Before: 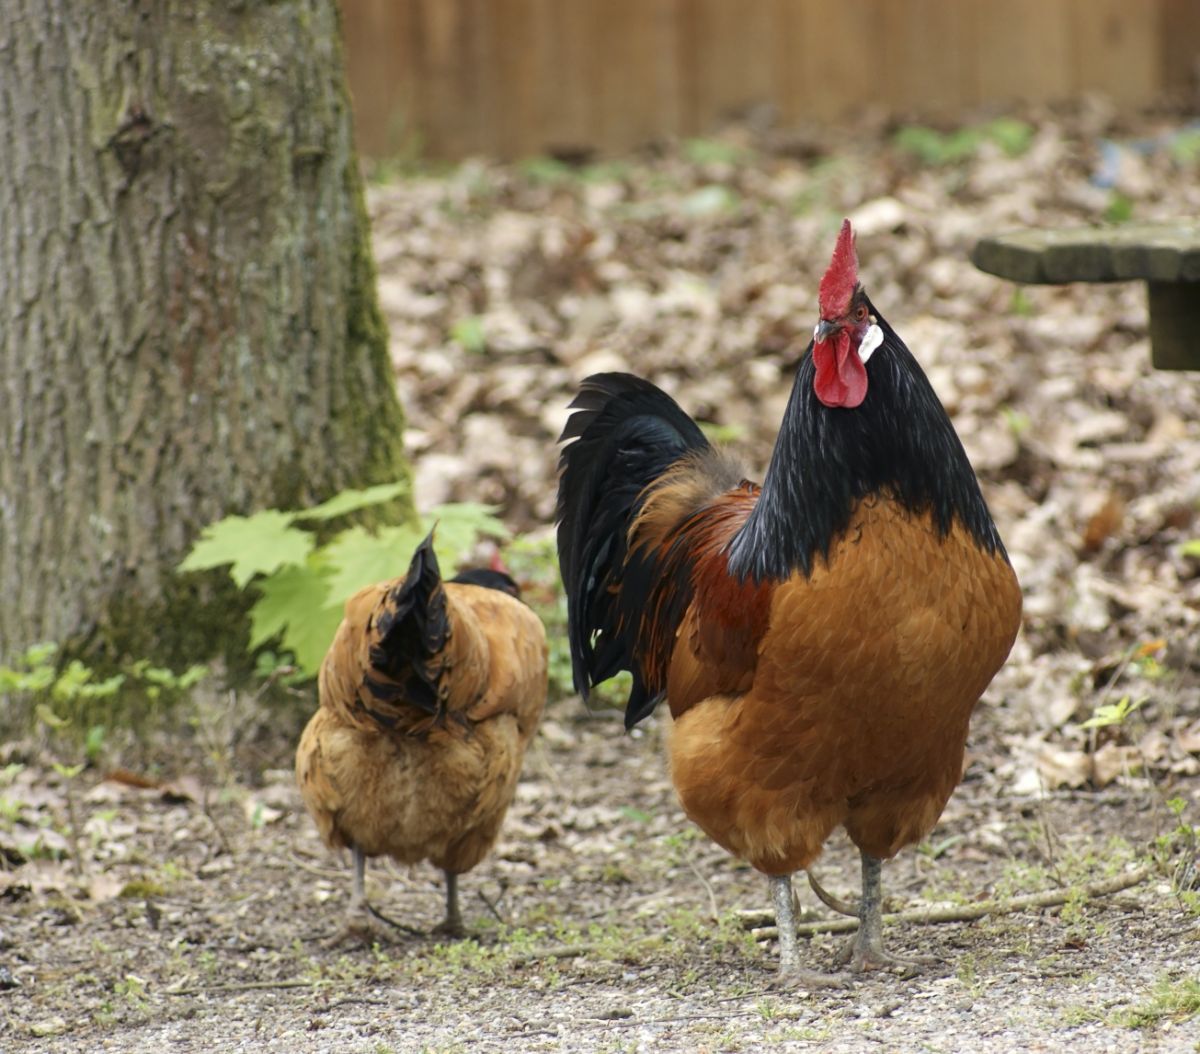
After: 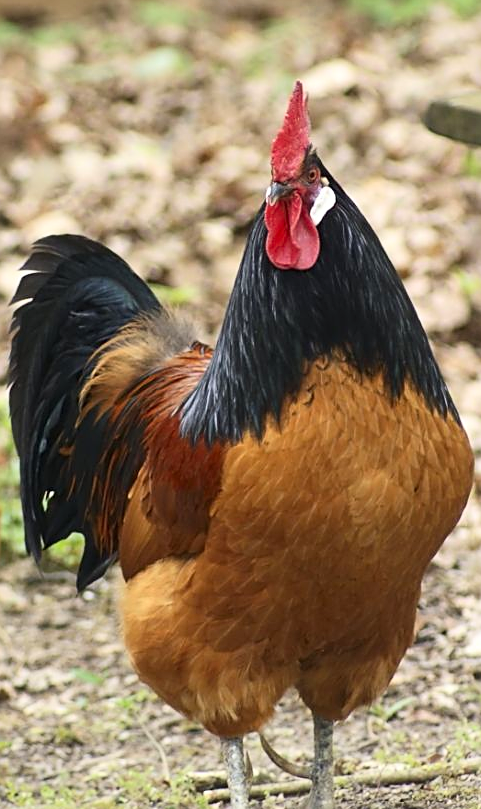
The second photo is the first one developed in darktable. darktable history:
crop: left 45.693%, top 13.118%, right 14.17%, bottom 10.05%
contrast brightness saturation: contrast 0.201, brightness 0.164, saturation 0.217
sharpen: on, module defaults
